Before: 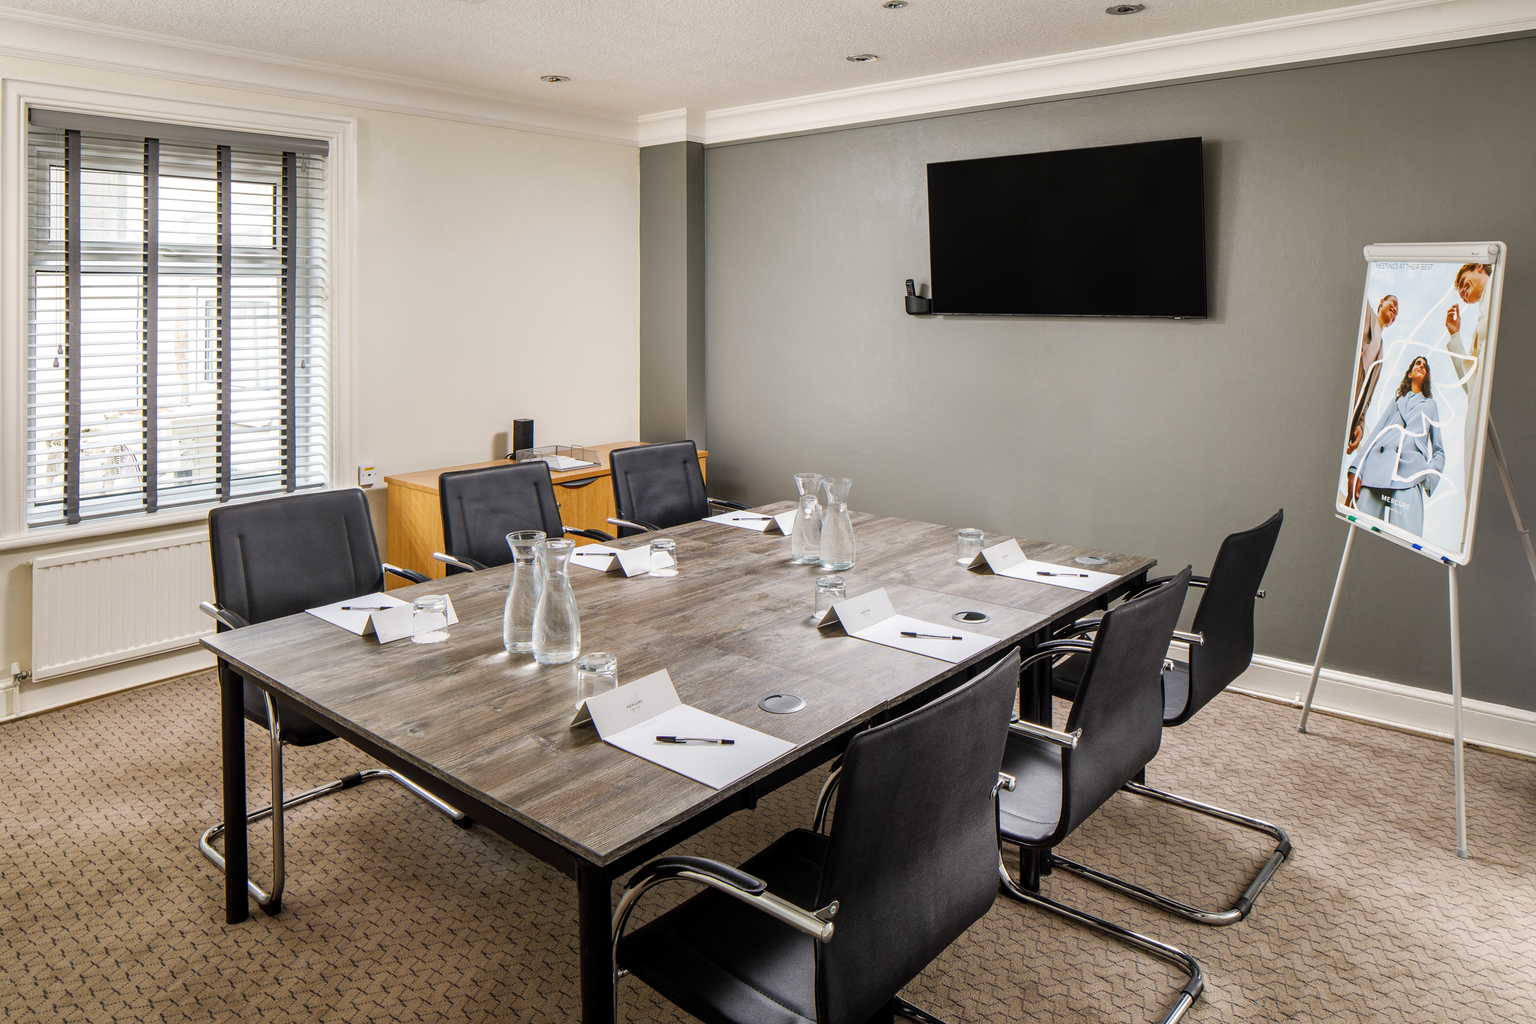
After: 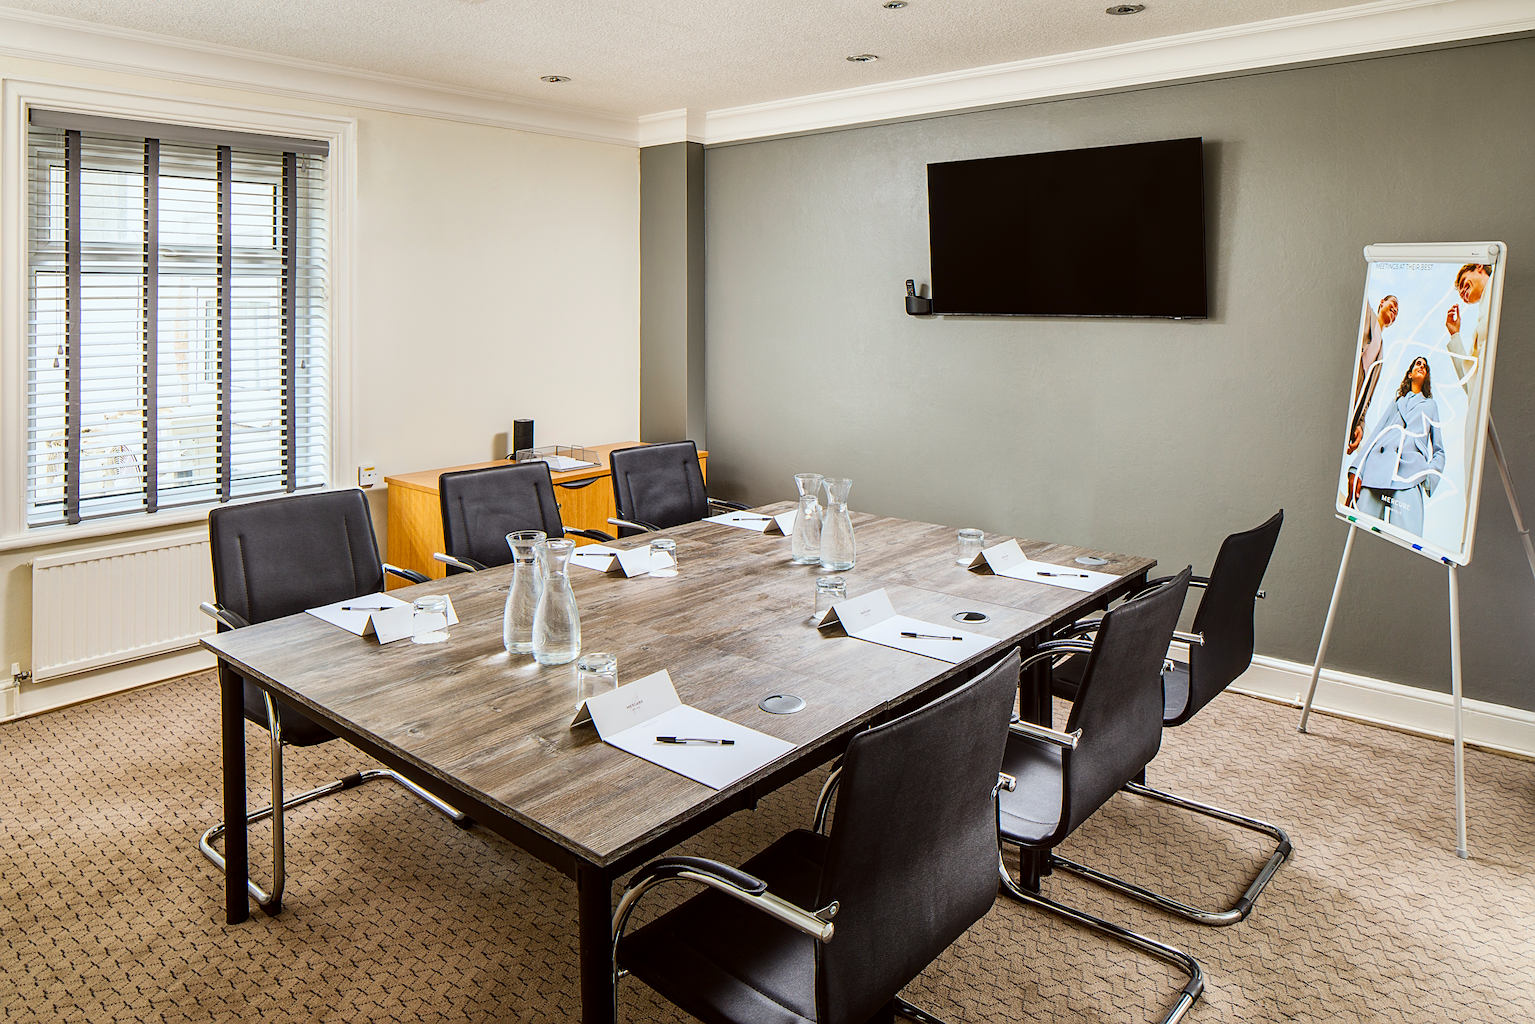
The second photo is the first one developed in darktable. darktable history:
sharpen: on, module defaults
contrast brightness saturation: contrast 0.23, brightness 0.11, saturation 0.293
shadows and highlights: shadows -20.15, white point adjustment -2.09, highlights -34.74
color correction: highlights a* -2.71, highlights b* -2.58, shadows a* 2.5, shadows b* 2.72
